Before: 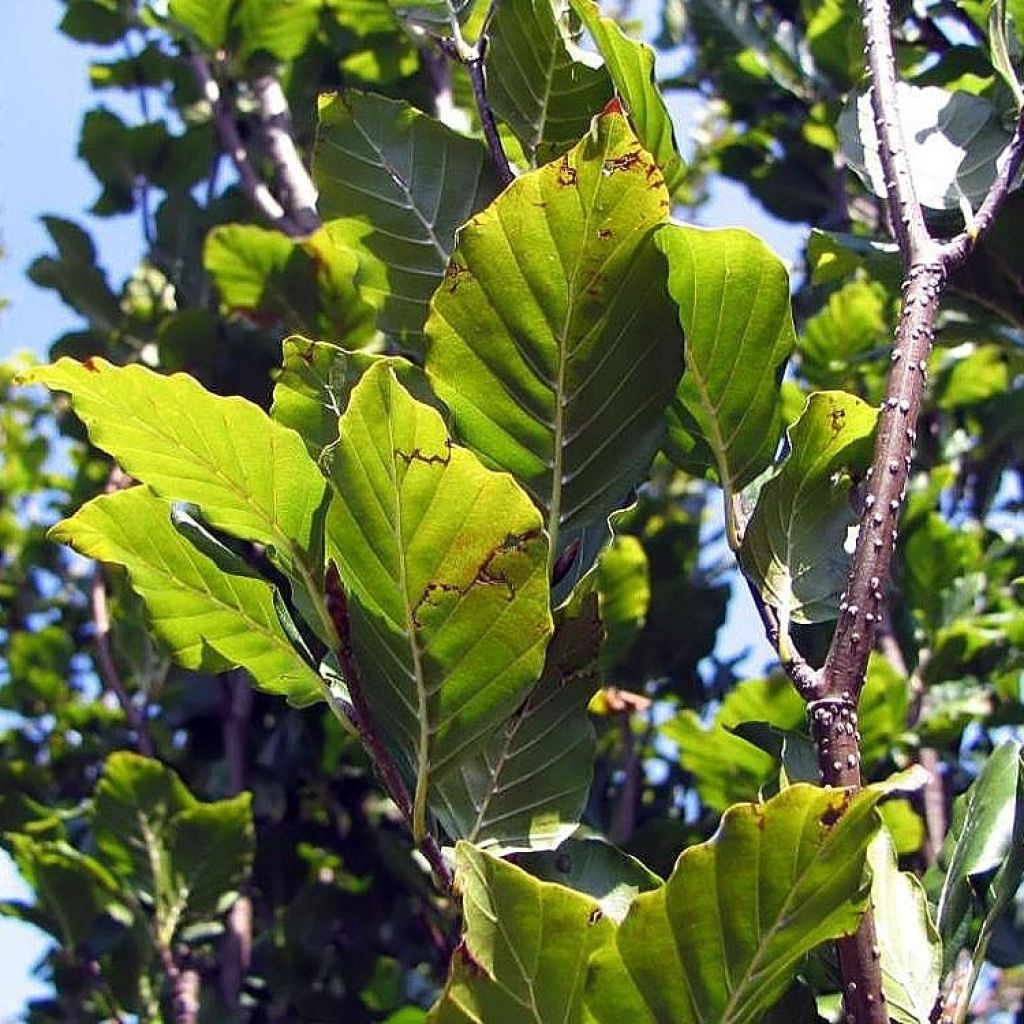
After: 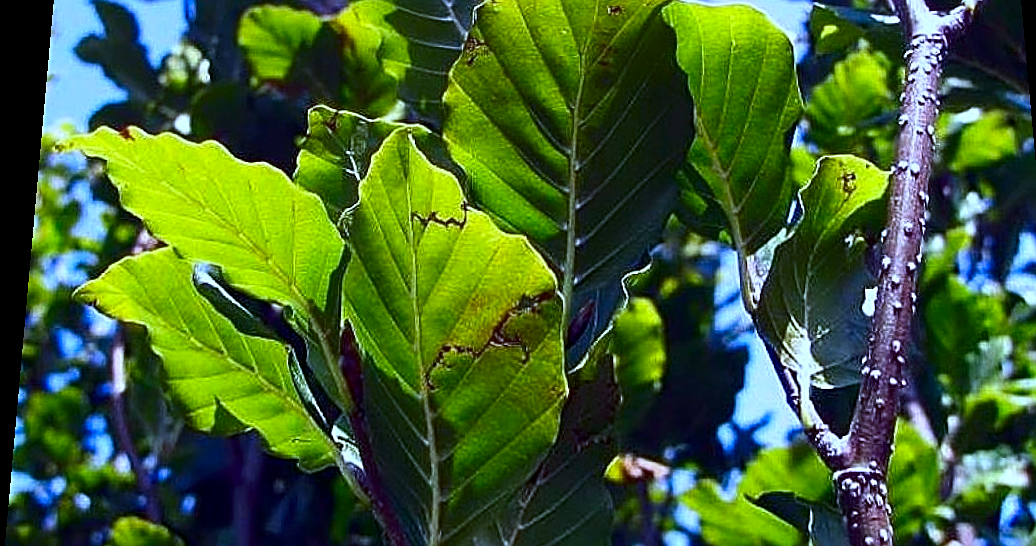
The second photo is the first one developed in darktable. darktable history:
sharpen: on, module defaults
crop: left 1.744%, top 19.225%, right 5.069%, bottom 28.357%
rotate and perspective: rotation 0.128°, lens shift (vertical) -0.181, lens shift (horizontal) -0.044, shear 0.001, automatic cropping off
contrast brightness saturation: contrast 0.12, brightness -0.12, saturation 0.2
white balance: red 0.871, blue 1.249
